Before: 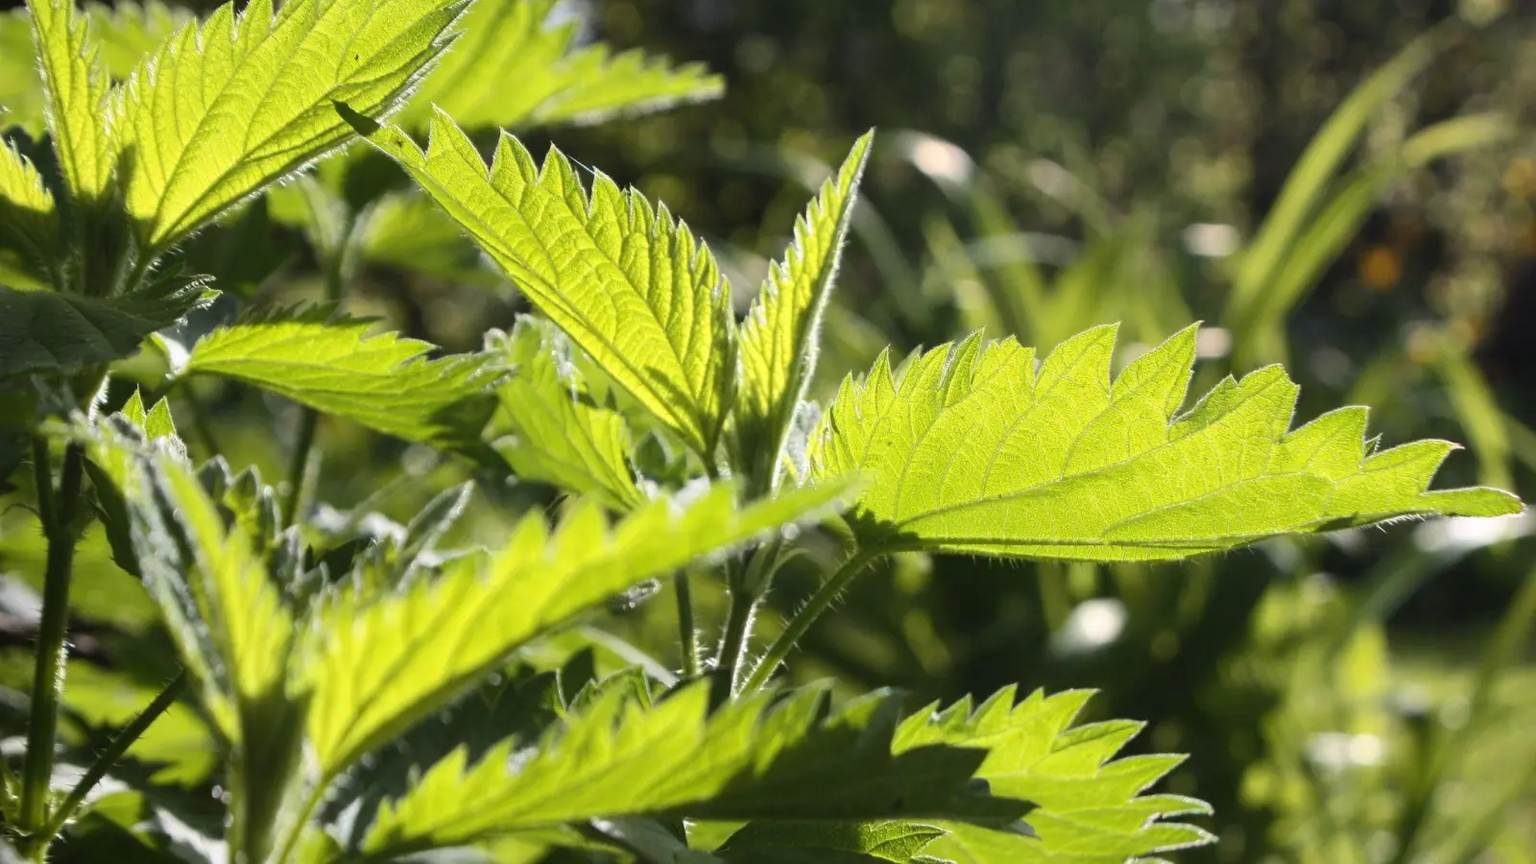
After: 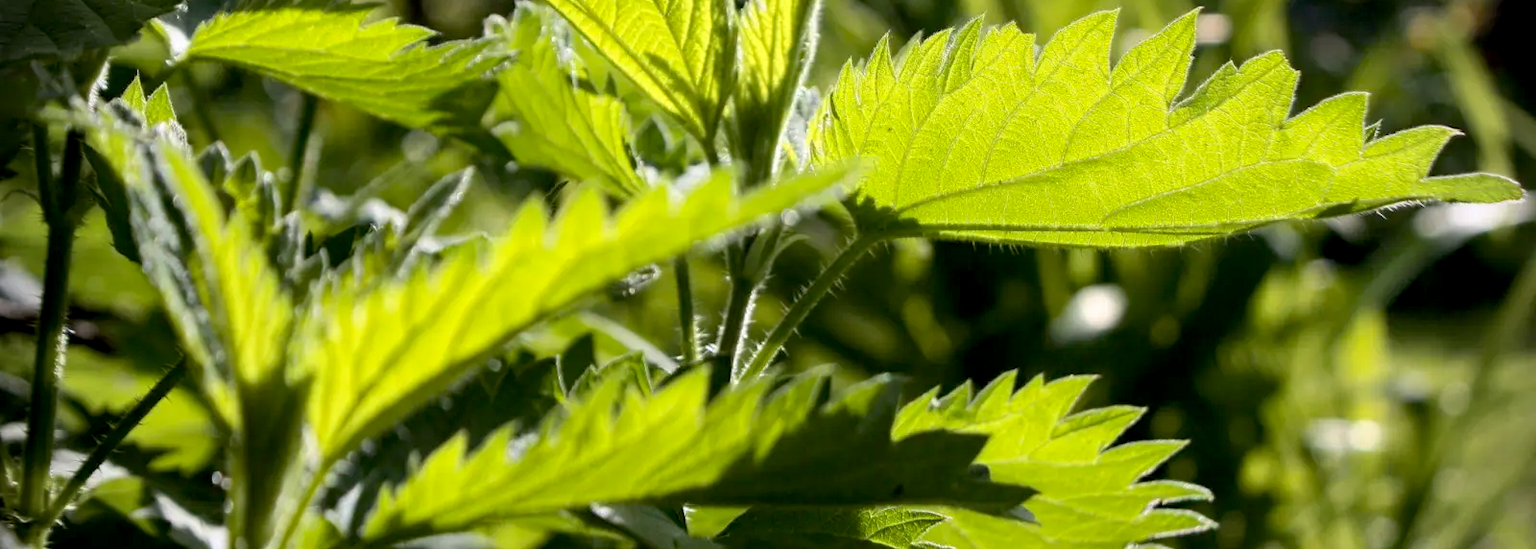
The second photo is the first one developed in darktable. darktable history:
vignetting: fall-off radius 60.92%
crop and rotate: top 36.435%
exposure: black level correction 0.01, exposure 0.014 EV, compensate highlight preservation false
haze removal: compatibility mode true, adaptive false
